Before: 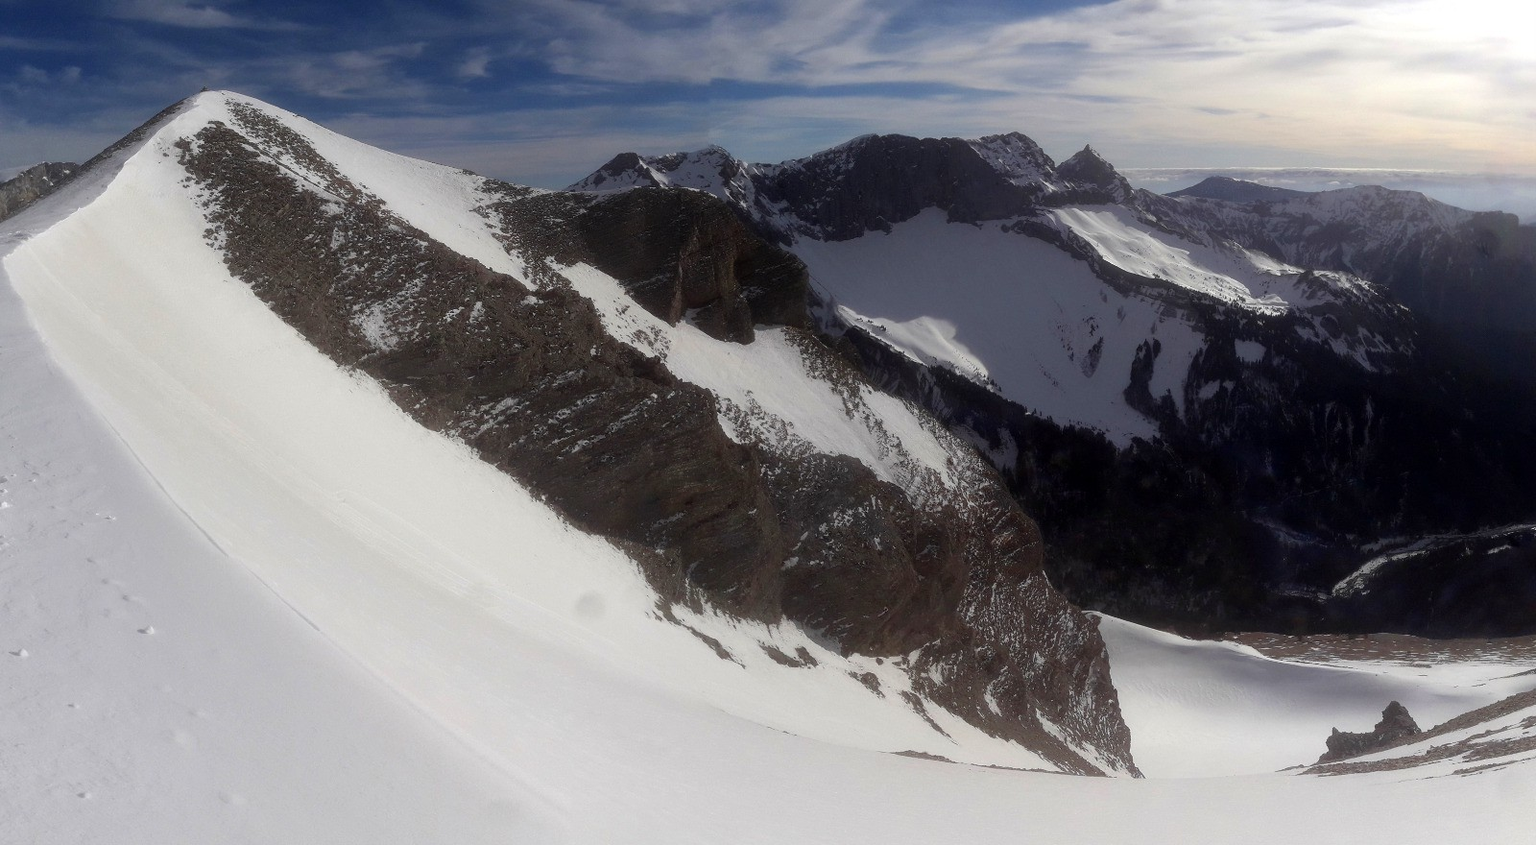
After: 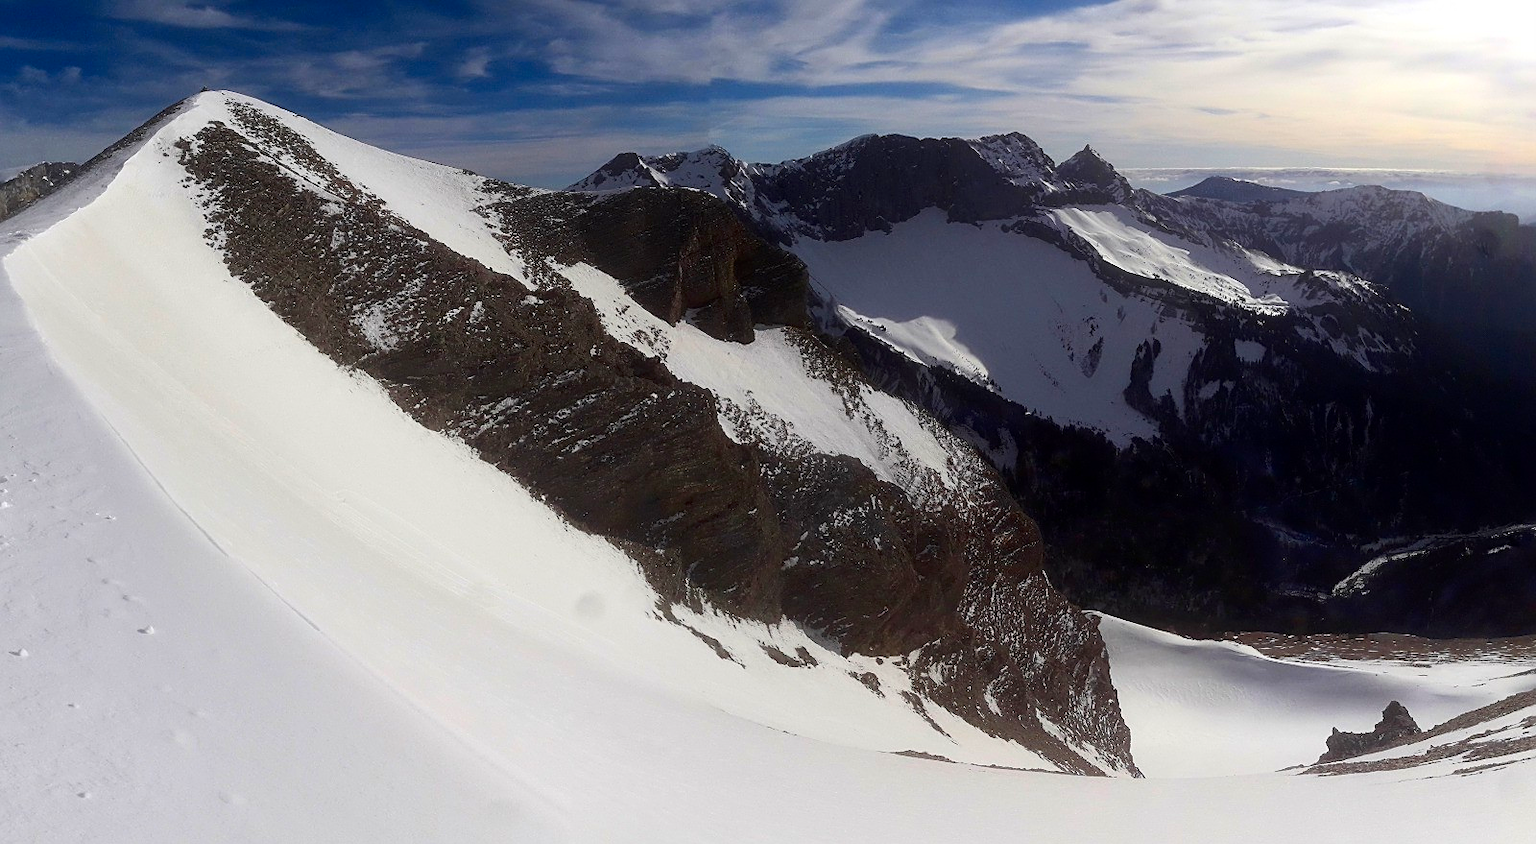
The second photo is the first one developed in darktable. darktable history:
sharpen: on, module defaults
contrast brightness saturation: contrast 0.161, saturation 0.335
